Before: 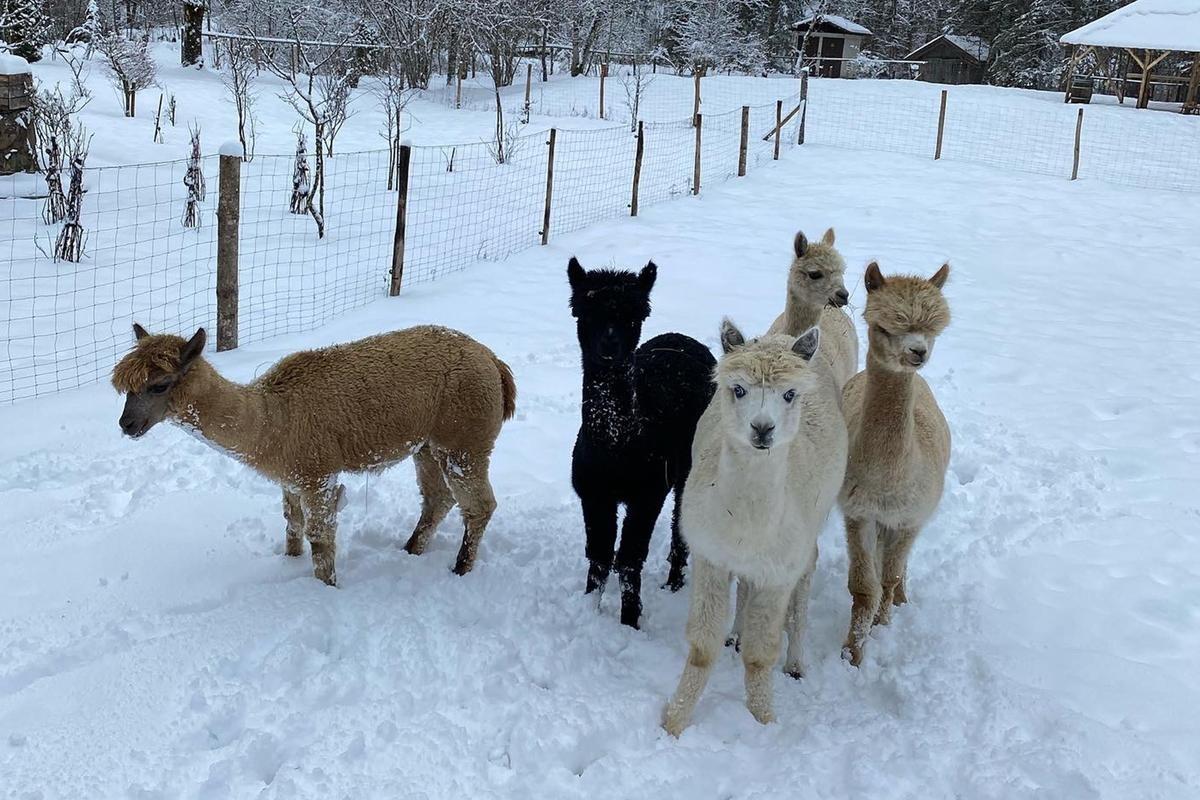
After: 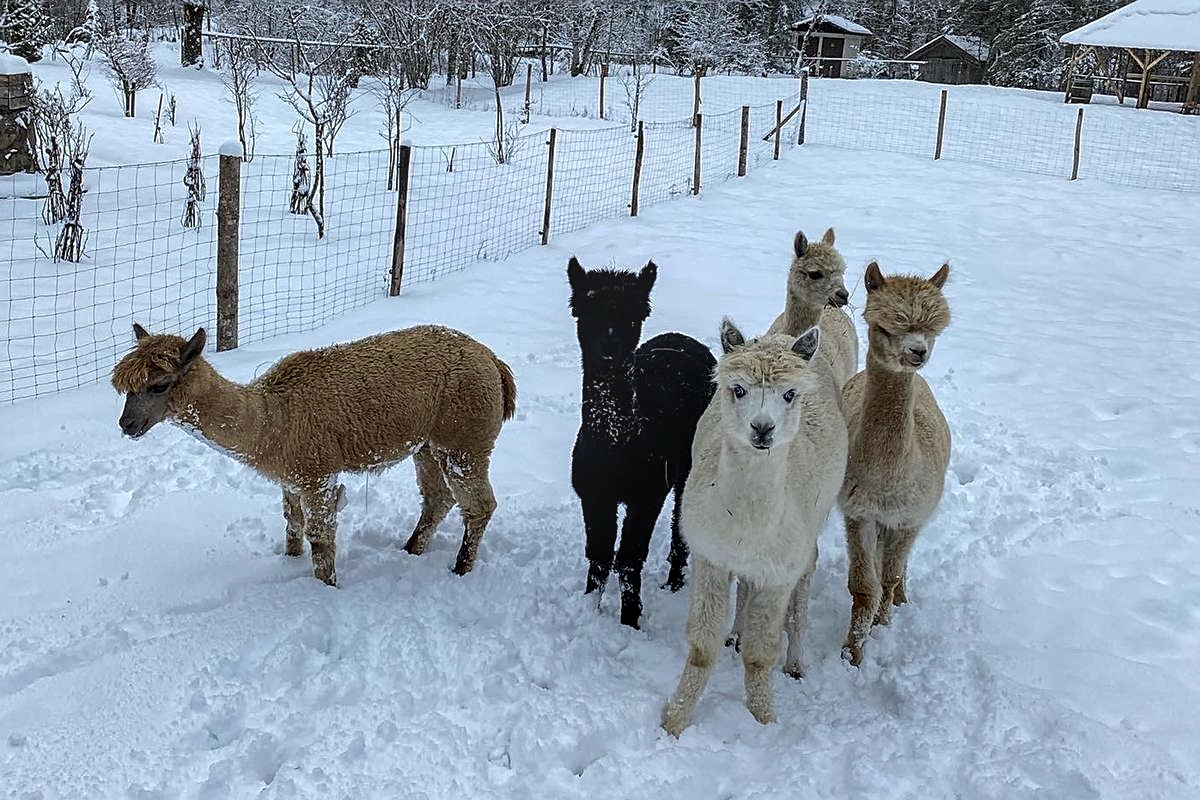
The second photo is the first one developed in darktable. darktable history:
levels: white 99.97%
sharpen: on, module defaults
local contrast: on, module defaults
shadows and highlights: shadows 32.36, highlights -32.1, highlights color adjustment 0.033%, soften with gaussian
